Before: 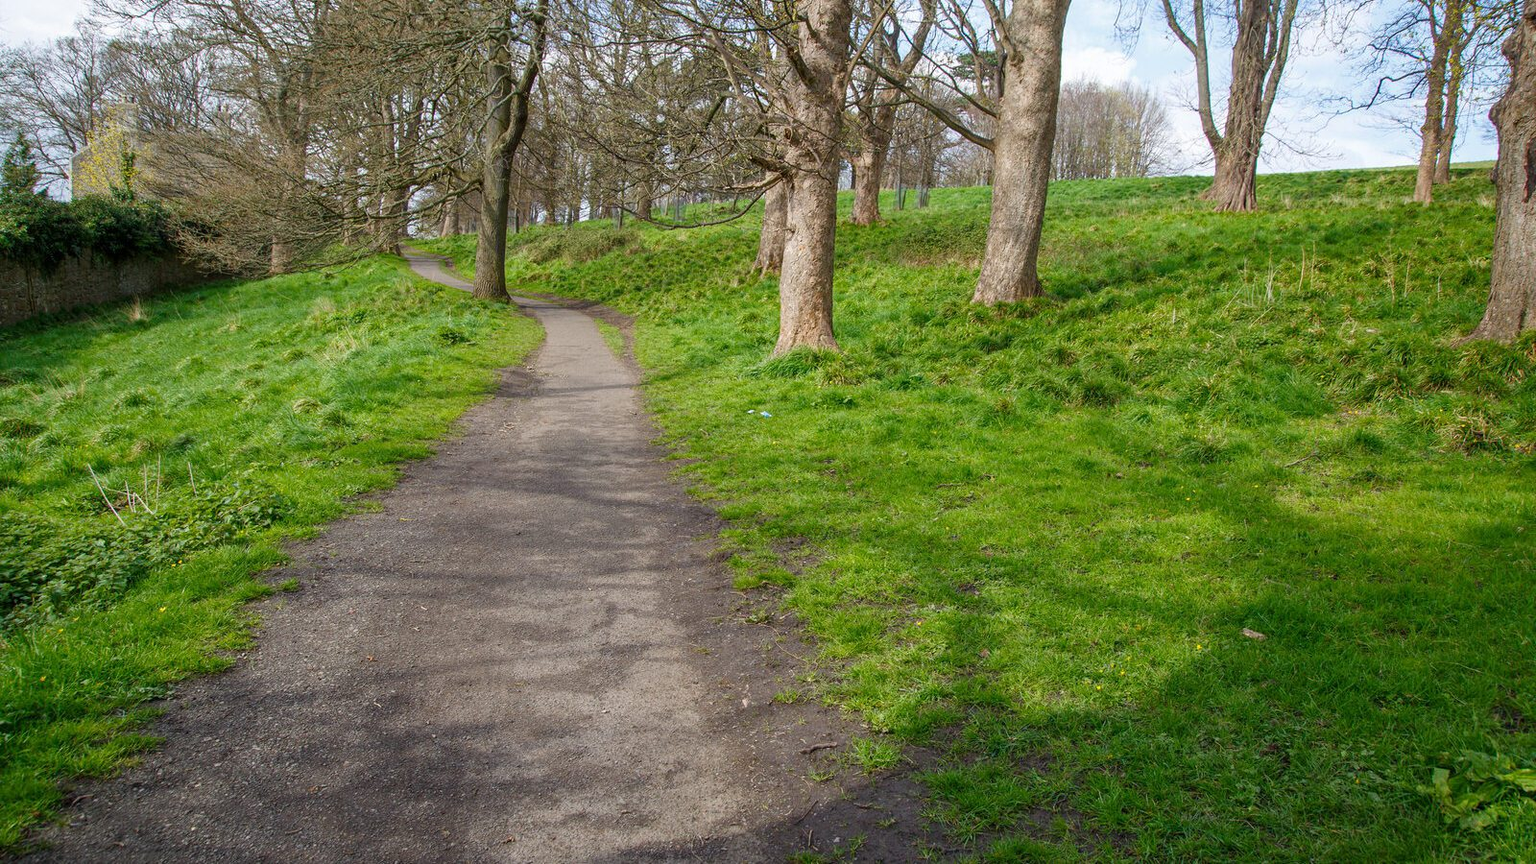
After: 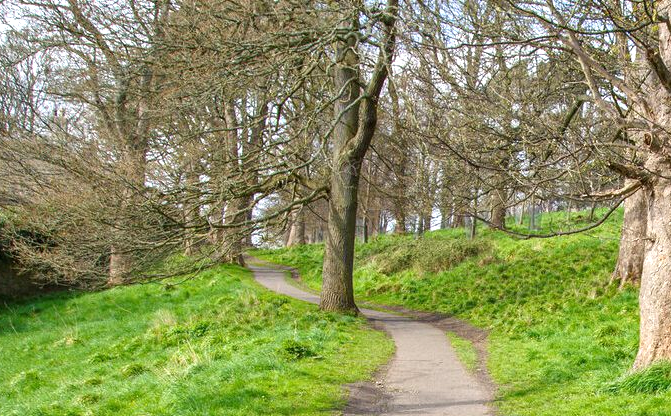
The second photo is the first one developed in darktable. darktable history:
exposure: exposure 0.574 EV, compensate highlight preservation false
crop and rotate: left 10.817%, top 0.062%, right 47.194%, bottom 53.626%
